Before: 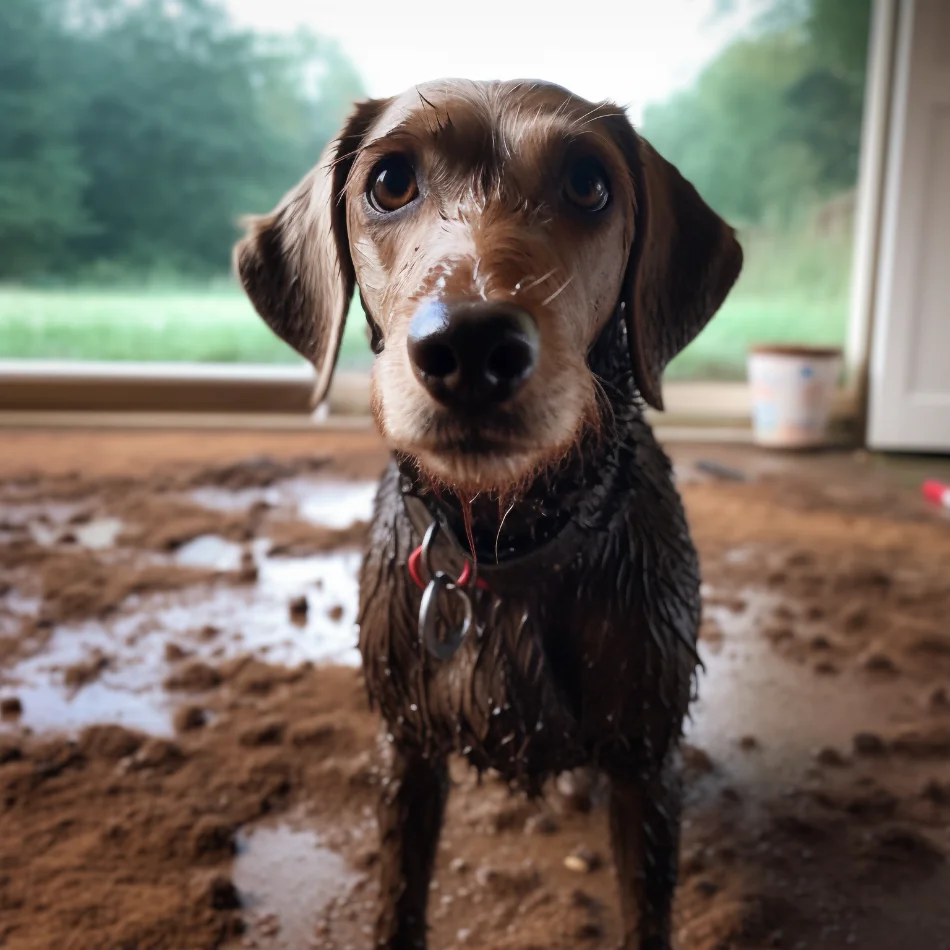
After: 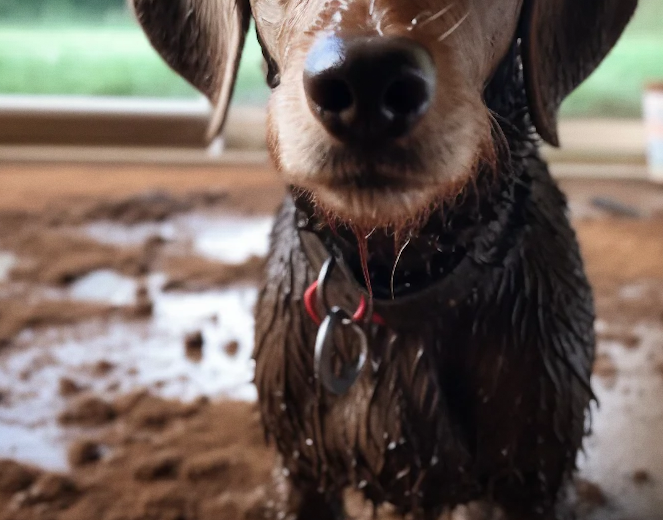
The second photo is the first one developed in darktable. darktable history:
crop: left 11.123%, top 27.61%, right 18.3%, bottom 17.034%
rotate and perspective: rotation 0.174°, lens shift (vertical) 0.013, lens shift (horizontal) 0.019, shear 0.001, automatic cropping original format, crop left 0.007, crop right 0.991, crop top 0.016, crop bottom 0.997
grain: coarseness 0.09 ISO, strength 10%
